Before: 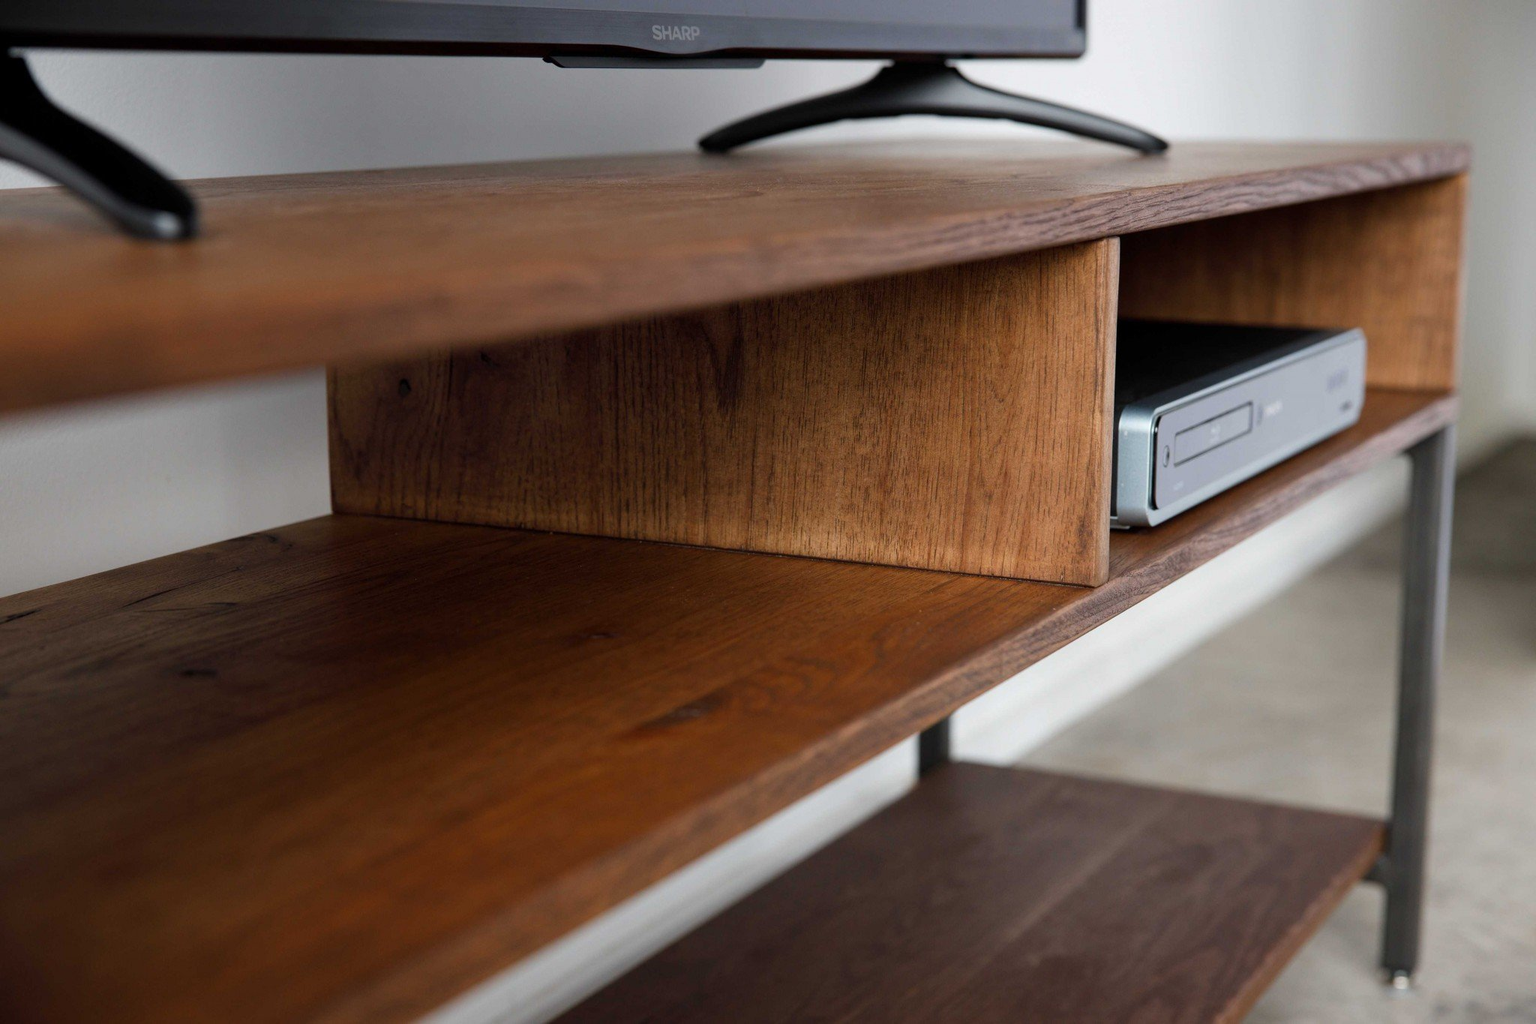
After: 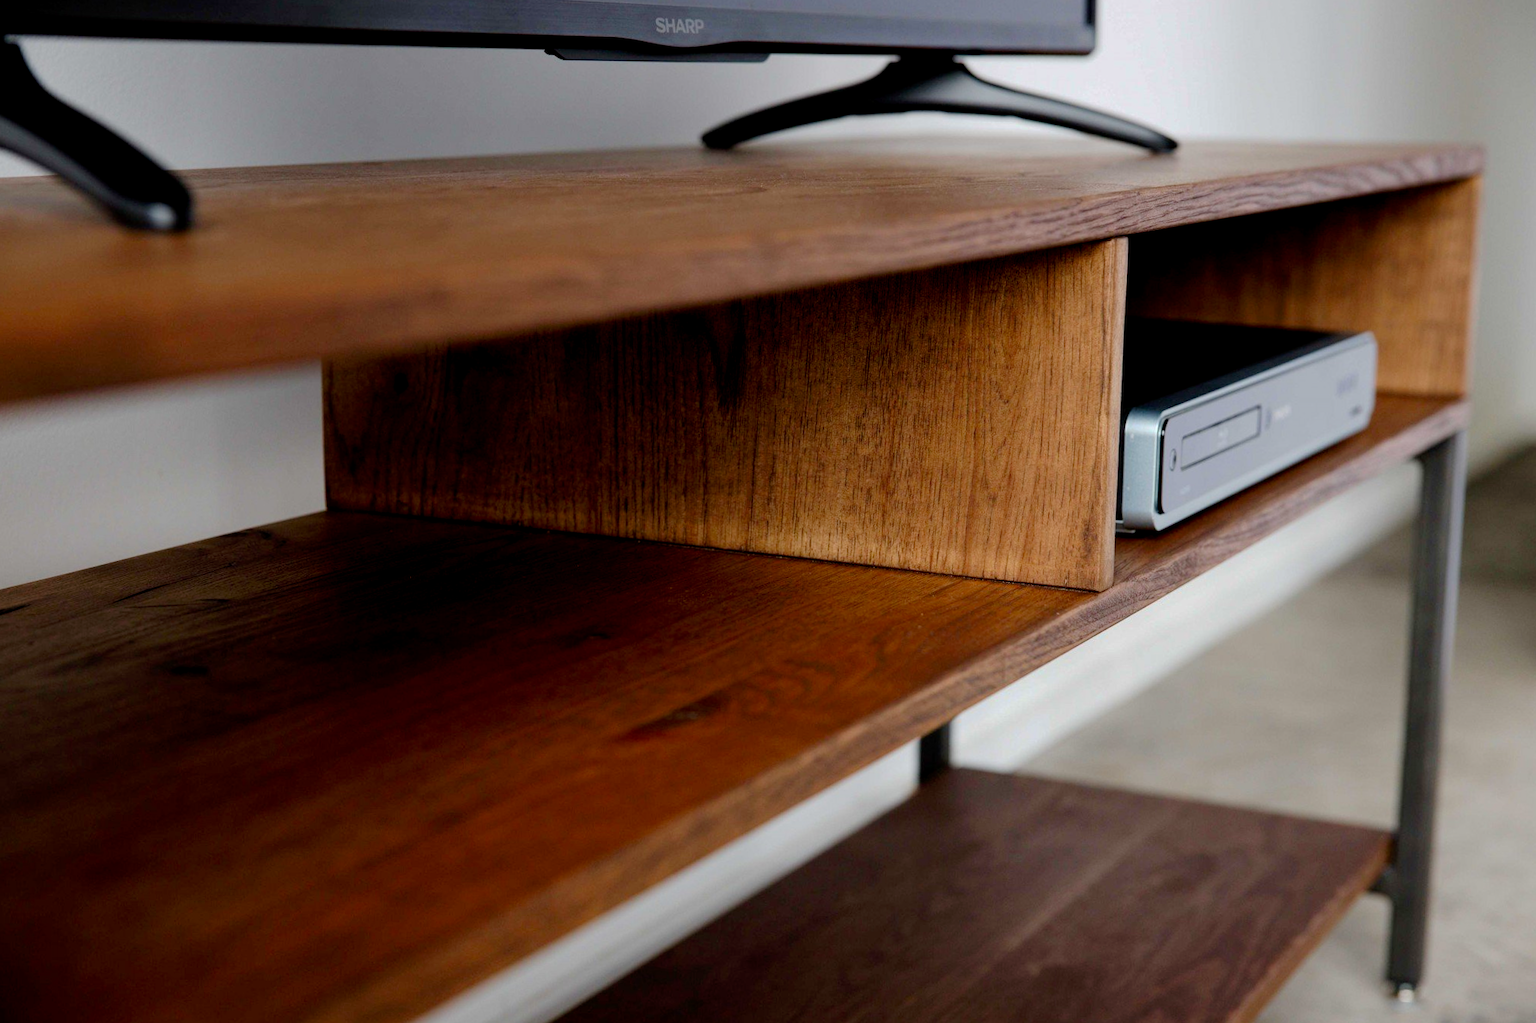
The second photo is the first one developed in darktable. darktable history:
exposure: black level correction 0.009, exposure 0.015 EV, compensate exposure bias true, compensate highlight preservation false
tone curve: curves: ch0 [(0, 0) (0.003, 0.002) (0.011, 0.006) (0.025, 0.013) (0.044, 0.019) (0.069, 0.032) (0.1, 0.056) (0.136, 0.095) (0.177, 0.144) (0.224, 0.193) (0.277, 0.26) (0.335, 0.331) (0.399, 0.405) (0.468, 0.479) (0.543, 0.552) (0.623, 0.624) (0.709, 0.699) (0.801, 0.772) (0.898, 0.856) (1, 1)], preserve colors none
velvia: strength 14.92%
crop and rotate: angle -0.546°
